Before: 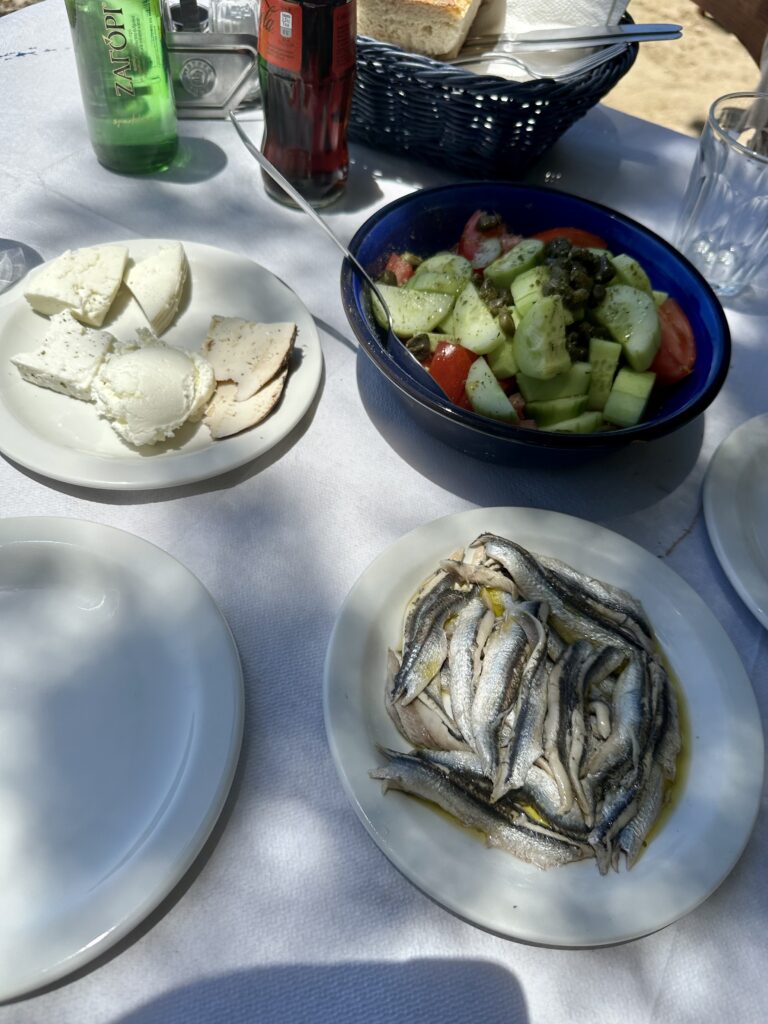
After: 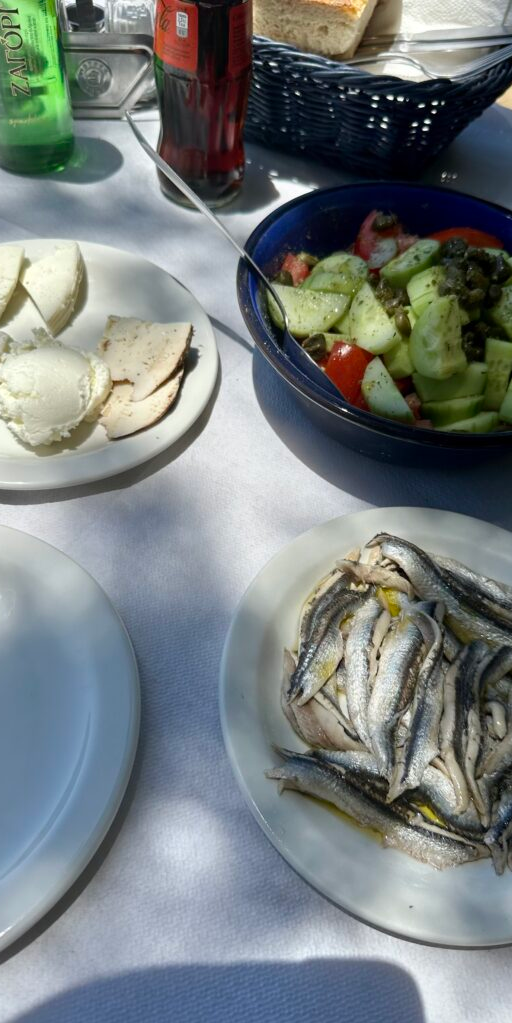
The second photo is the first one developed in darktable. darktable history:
crop and rotate: left 13.671%, right 19.604%
